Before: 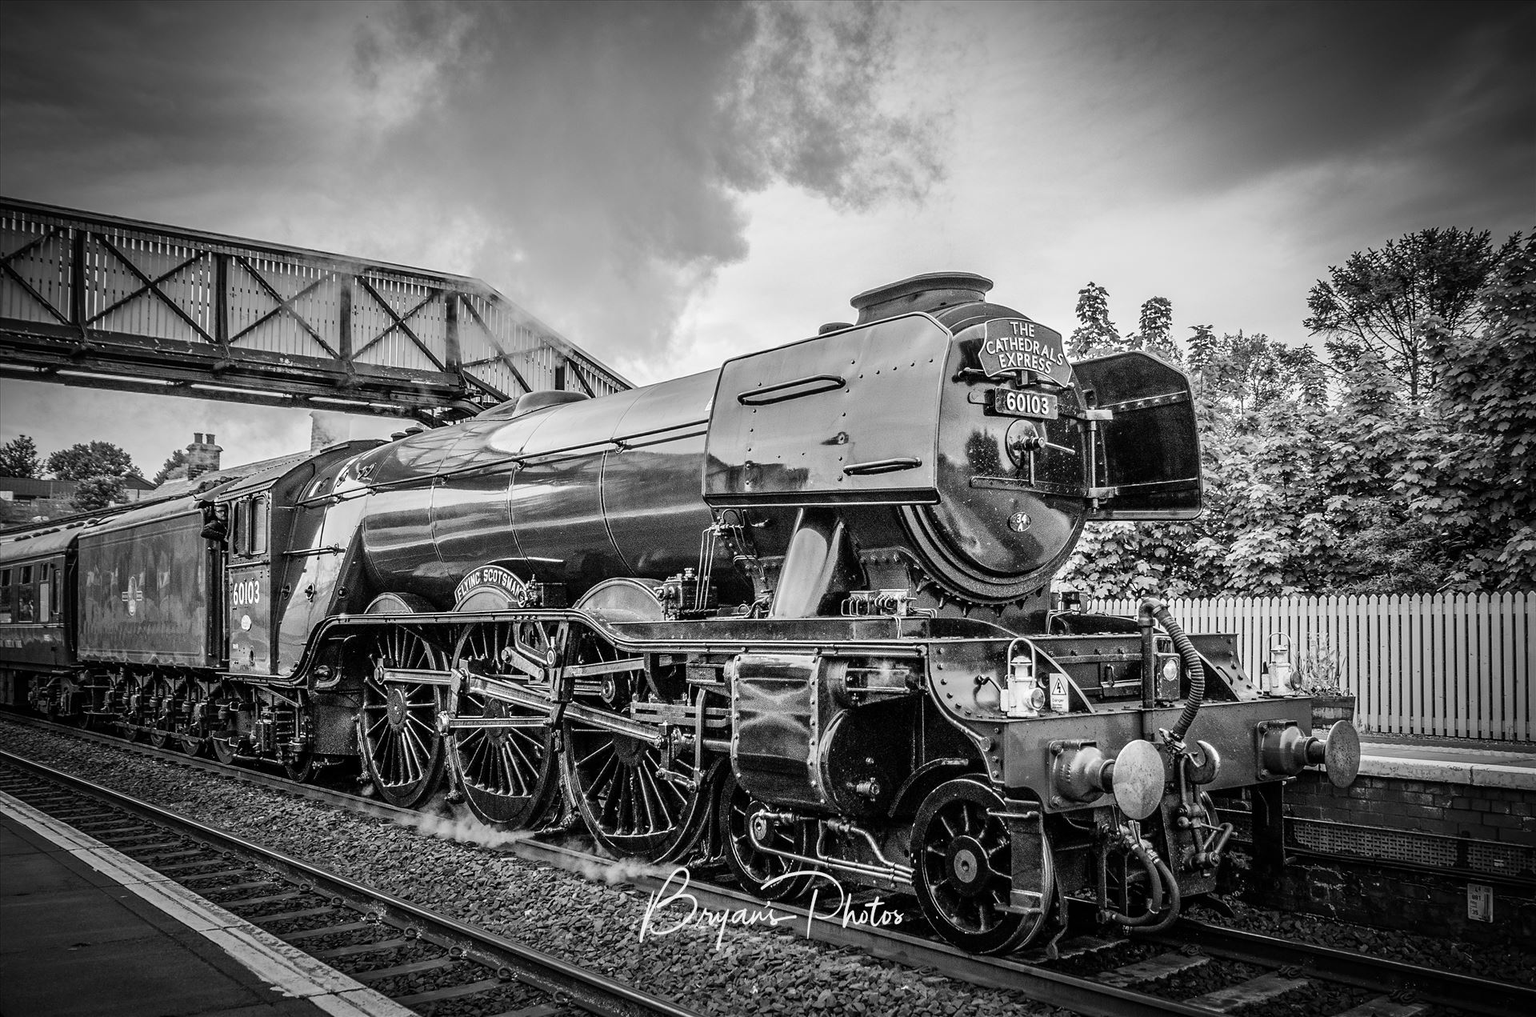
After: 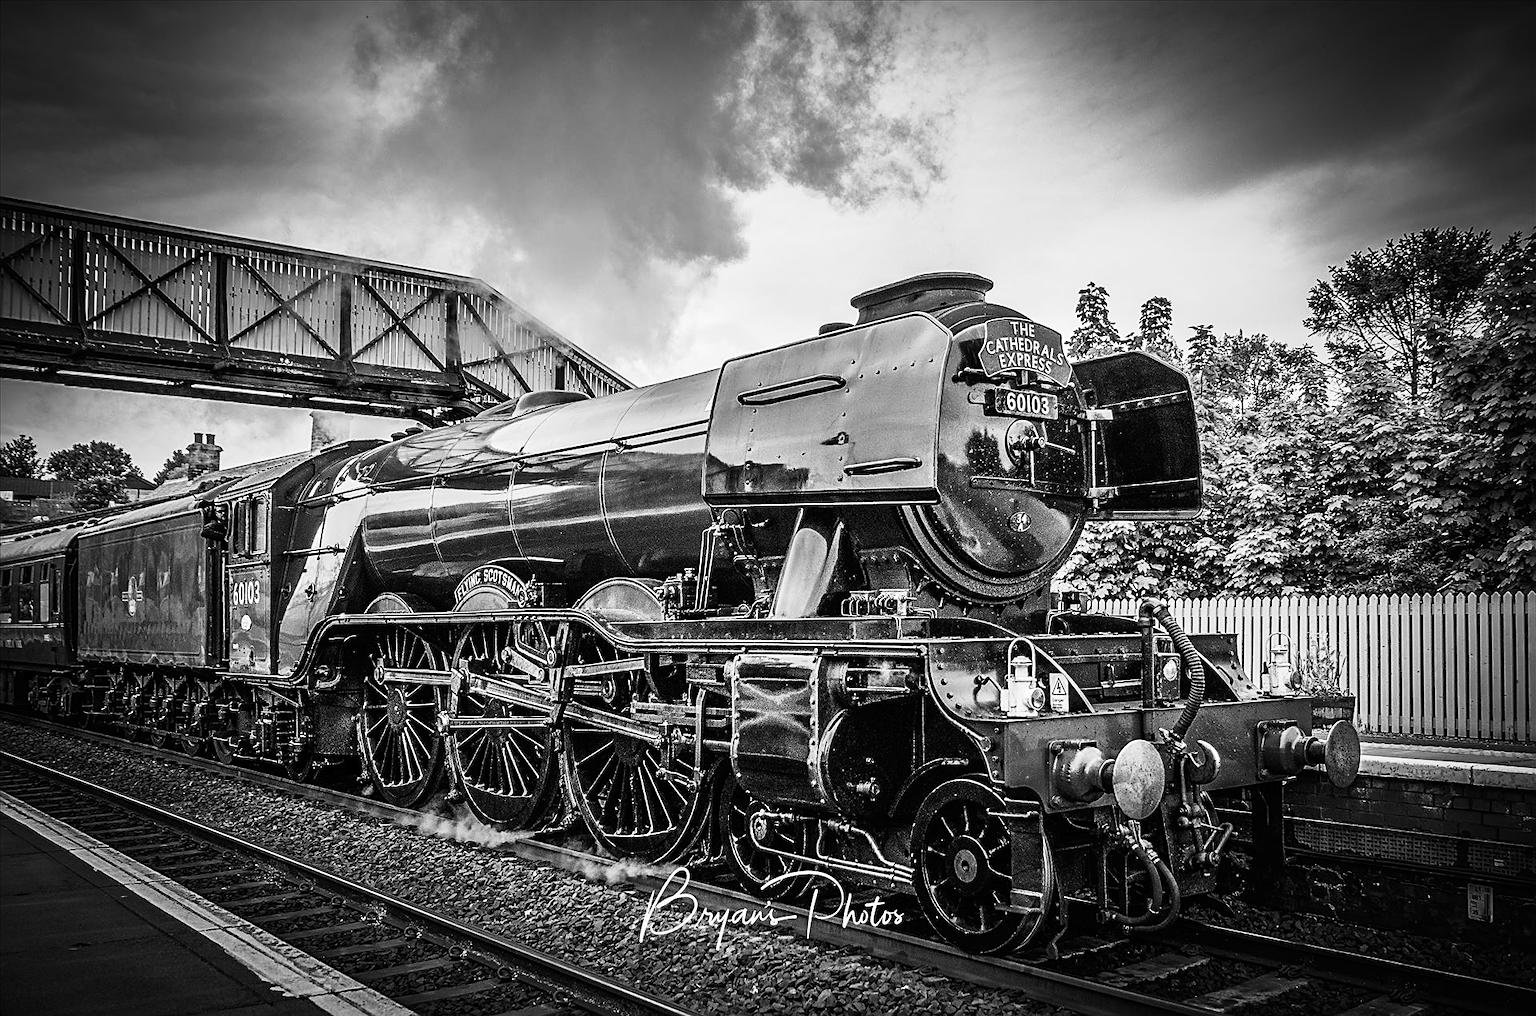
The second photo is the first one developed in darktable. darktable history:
tone curve: curves: ch0 [(0, 0) (0.003, 0.007) (0.011, 0.01) (0.025, 0.016) (0.044, 0.025) (0.069, 0.036) (0.1, 0.052) (0.136, 0.073) (0.177, 0.103) (0.224, 0.135) (0.277, 0.177) (0.335, 0.233) (0.399, 0.303) (0.468, 0.376) (0.543, 0.469) (0.623, 0.581) (0.709, 0.723) (0.801, 0.863) (0.898, 0.938) (1, 1)], preserve colors none
sharpen: on, module defaults
